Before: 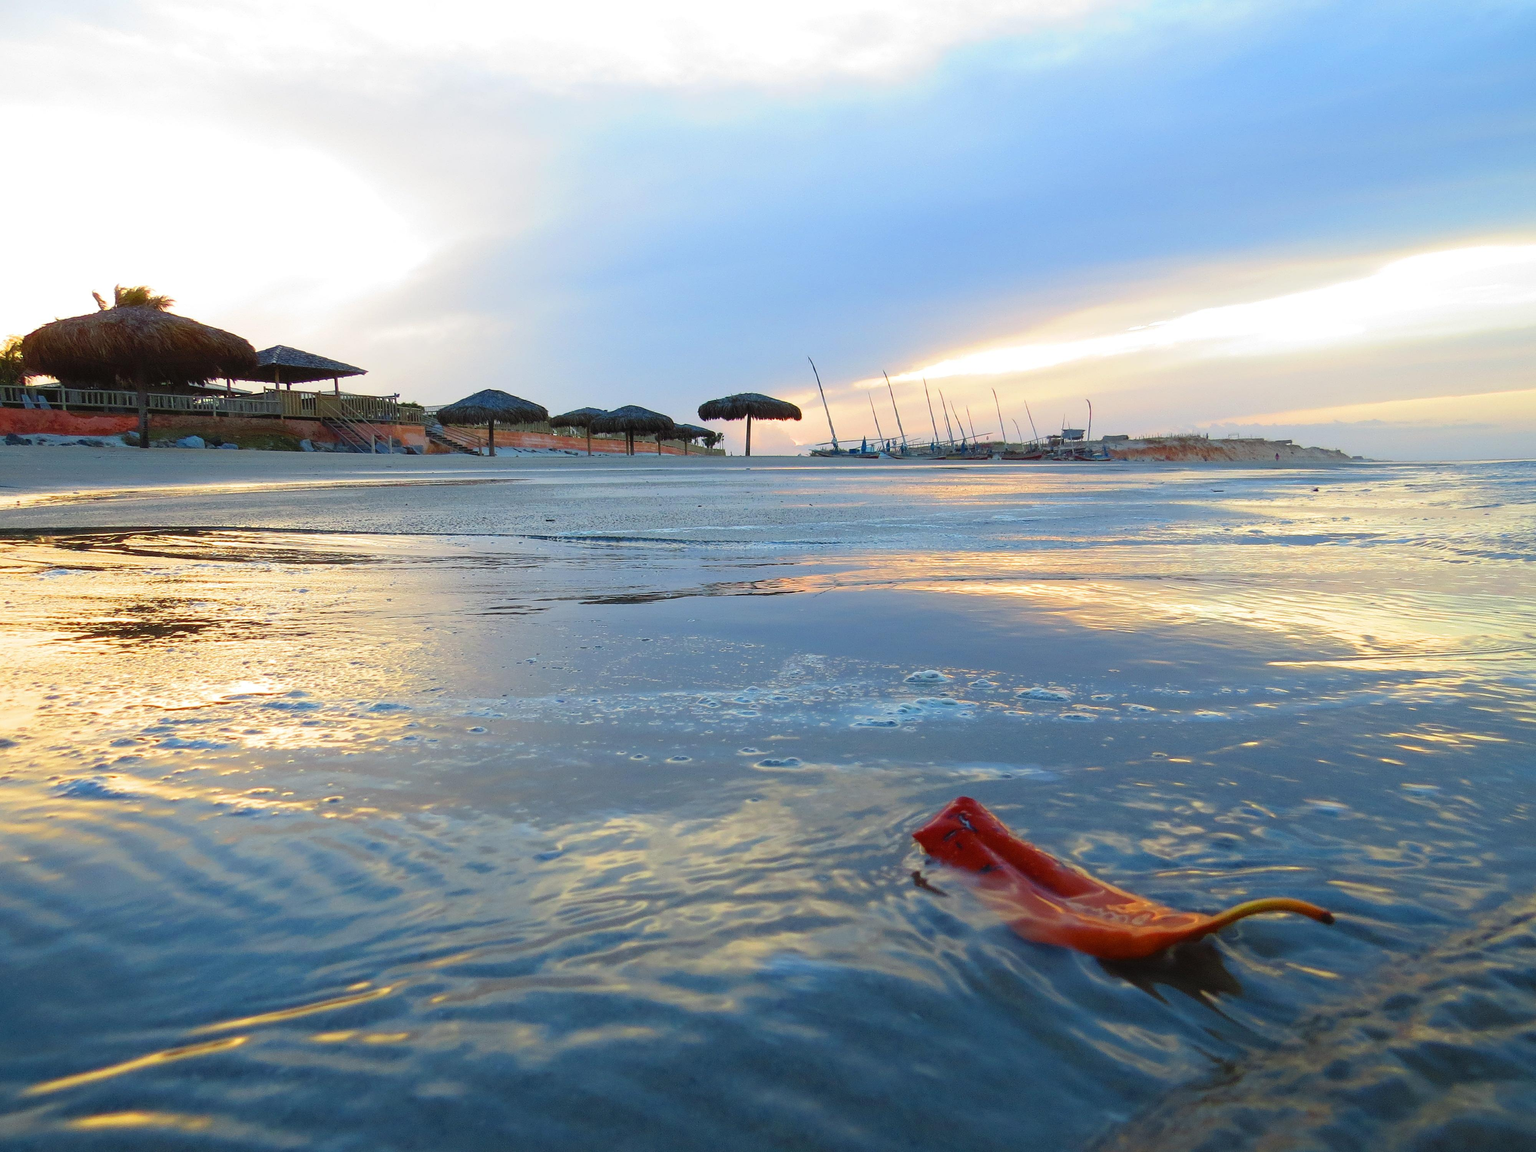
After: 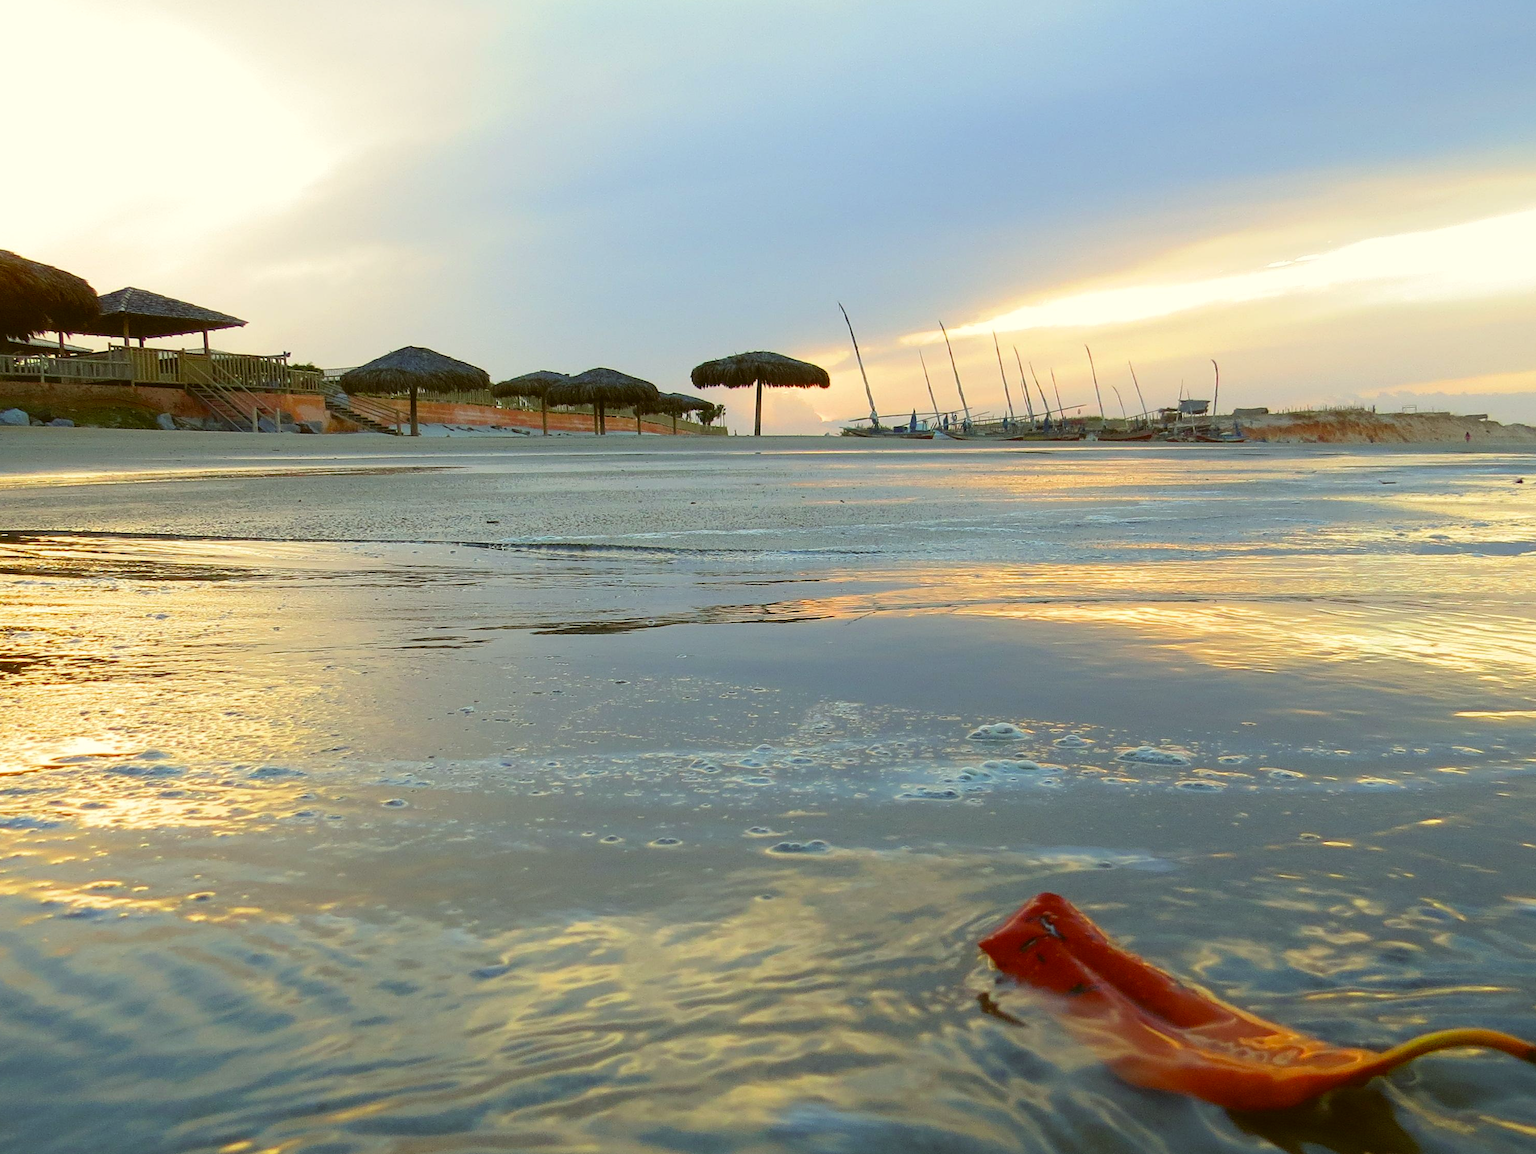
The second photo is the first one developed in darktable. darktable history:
crop and rotate: left 11.94%, top 11.423%, right 13.49%, bottom 13.828%
contrast equalizer: octaves 7, y [[0.5, 0.5, 0.478, 0.5, 0.5, 0.5], [0.5 ×6], [0.5 ×6], [0 ×6], [0 ×6]]
tone equalizer: edges refinement/feathering 500, mask exposure compensation -1.57 EV, preserve details guided filter
color correction: highlights a* -1.32, highlights b* 10.5, shadows a* 0.818, shadows b* 19.69
